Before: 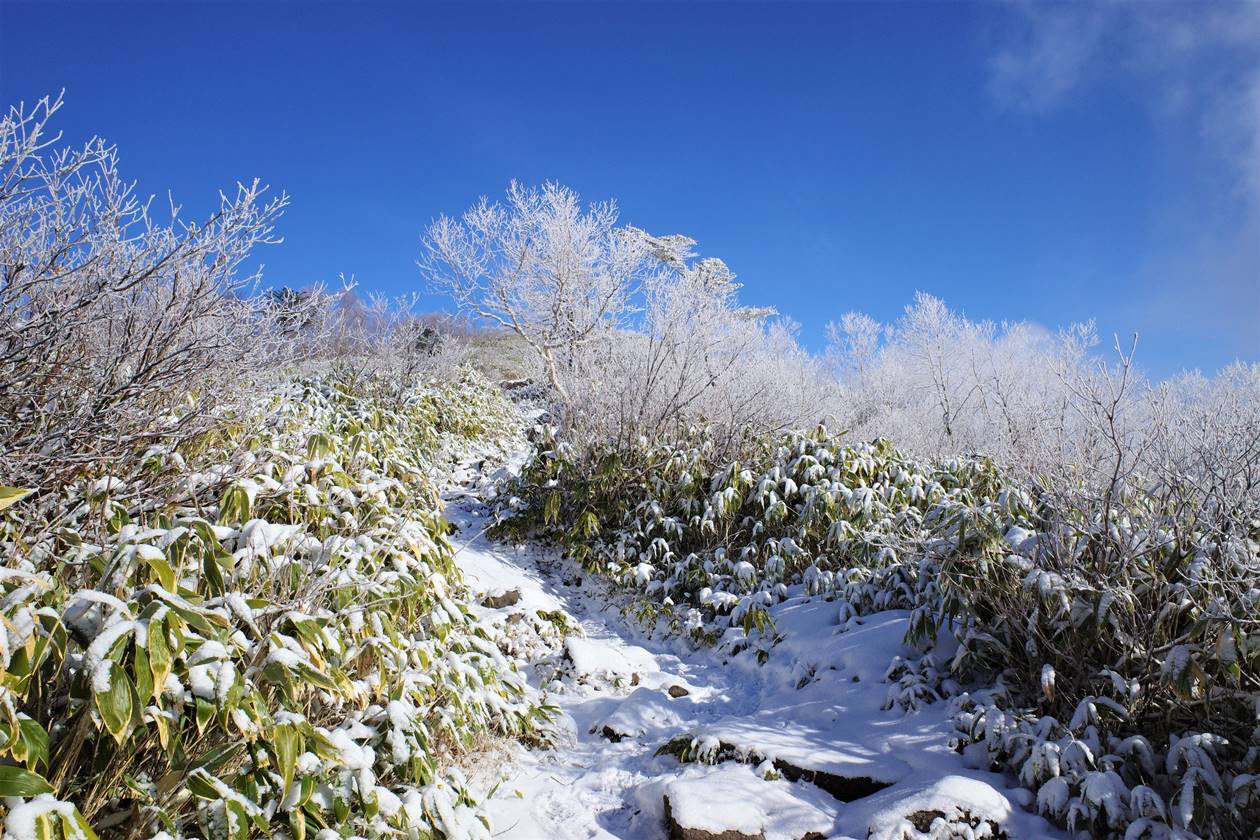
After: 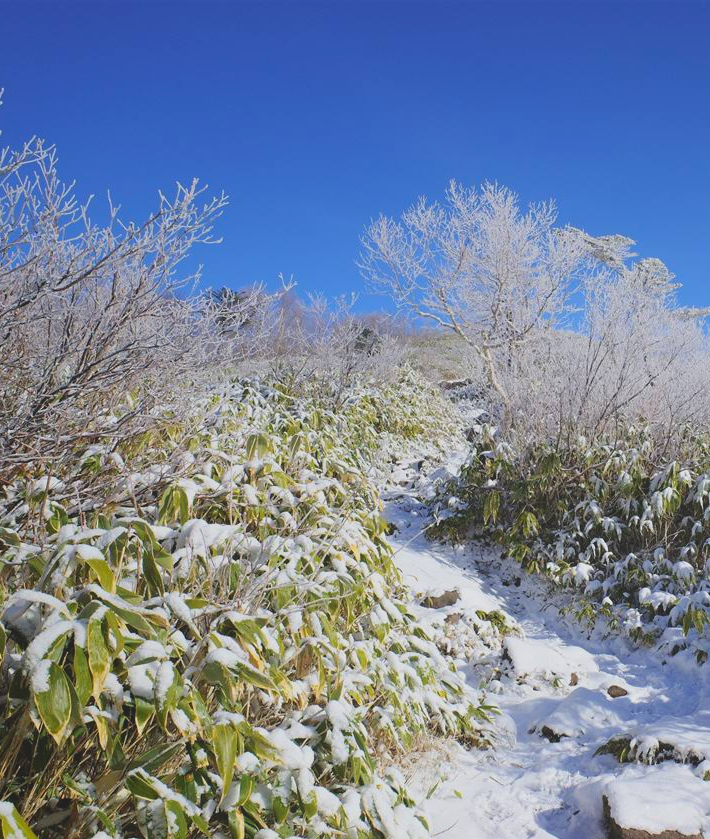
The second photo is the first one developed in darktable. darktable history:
local contrast: detail 69%
crop: left 4.863%, right 38.717%
